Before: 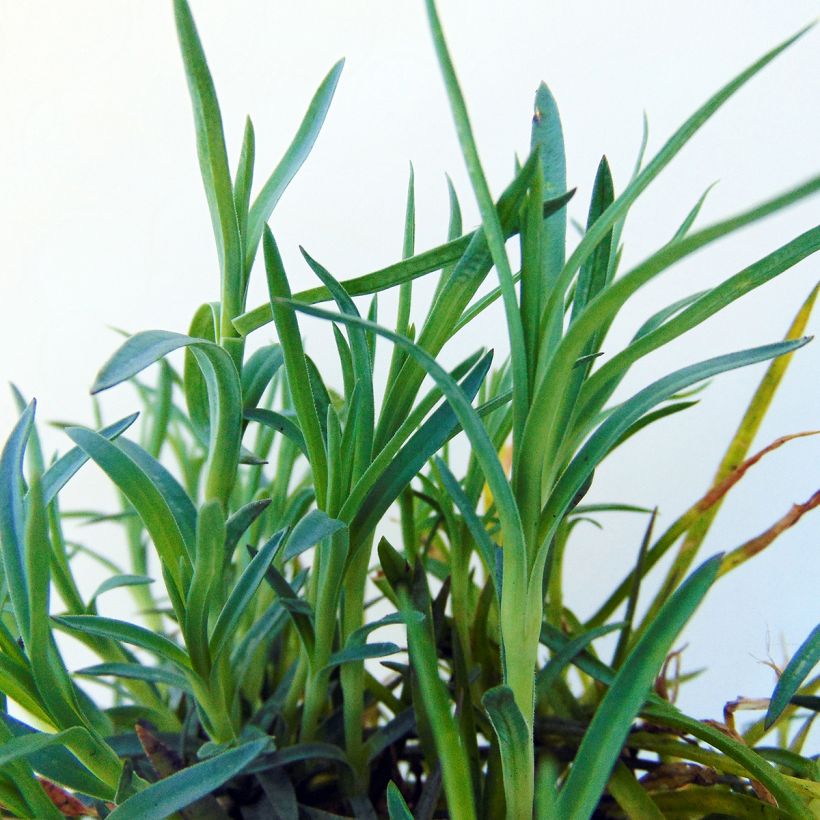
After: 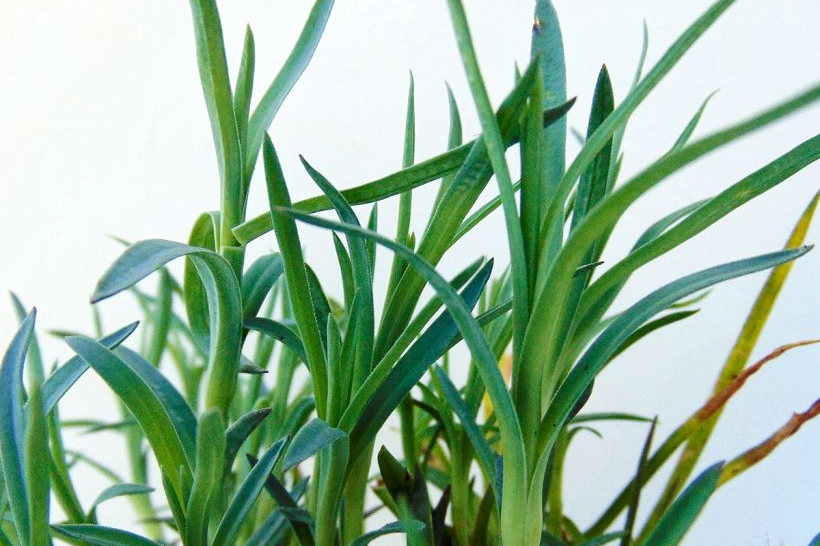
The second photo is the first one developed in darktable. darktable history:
local contrast: mode bilateral grid, contrast 20, coarseness 50, detail 120%, midtone range 0.2
contrast brightness saturation: contrast 0.03, brightness -0.04
crop: top 11.166%, bottom 22.168%
